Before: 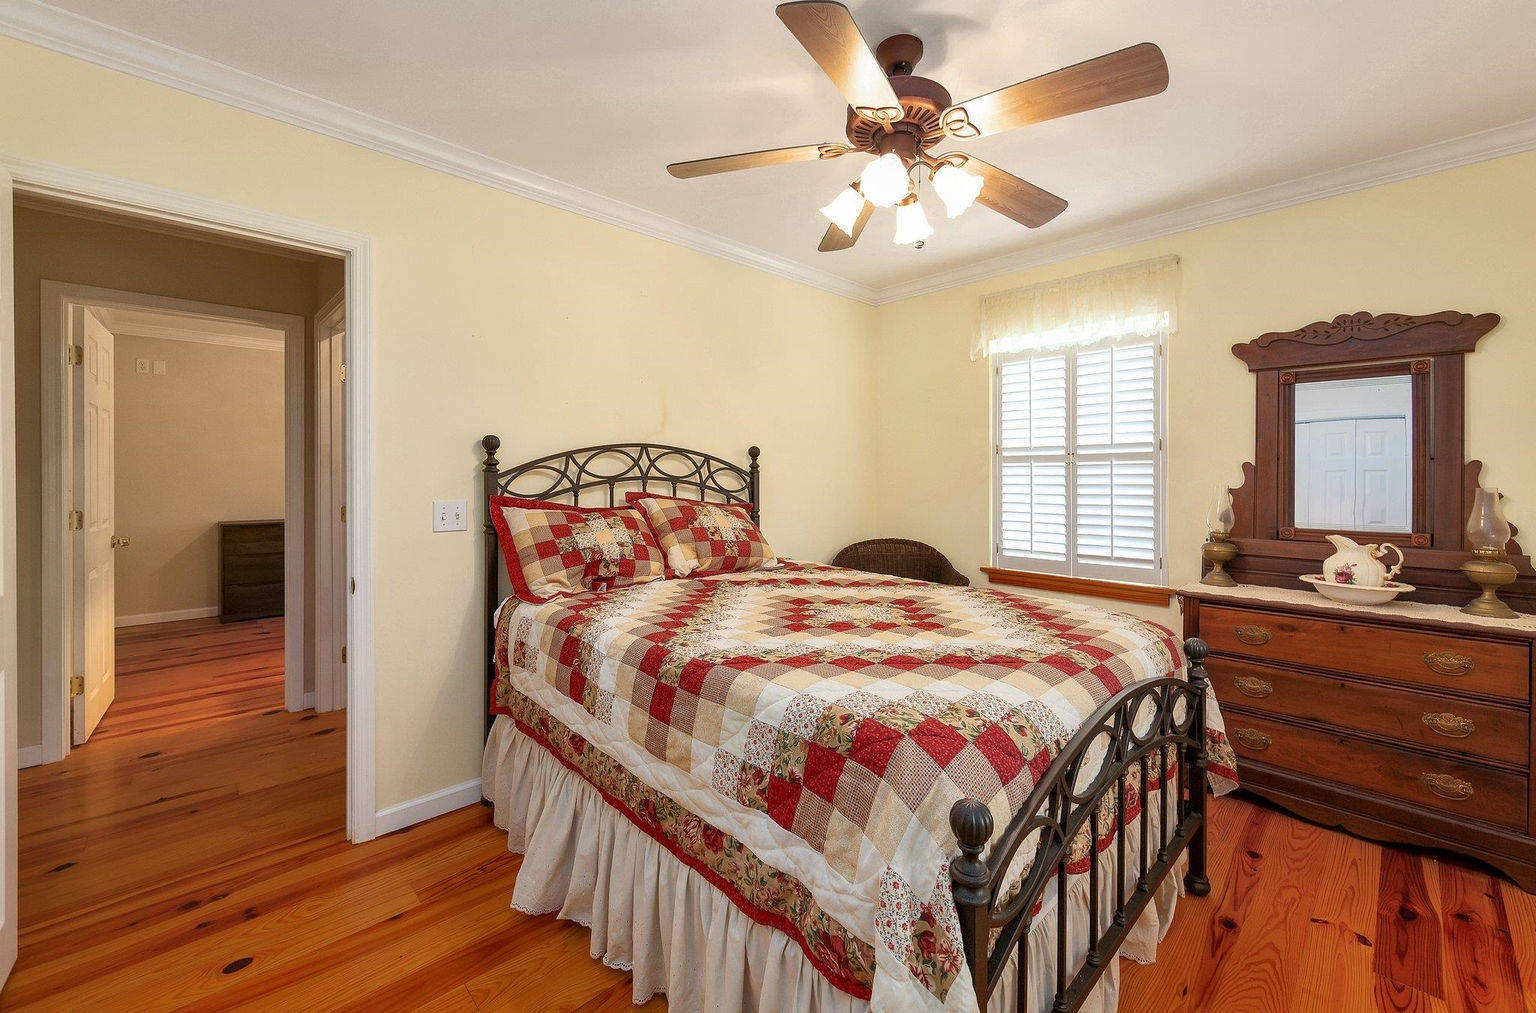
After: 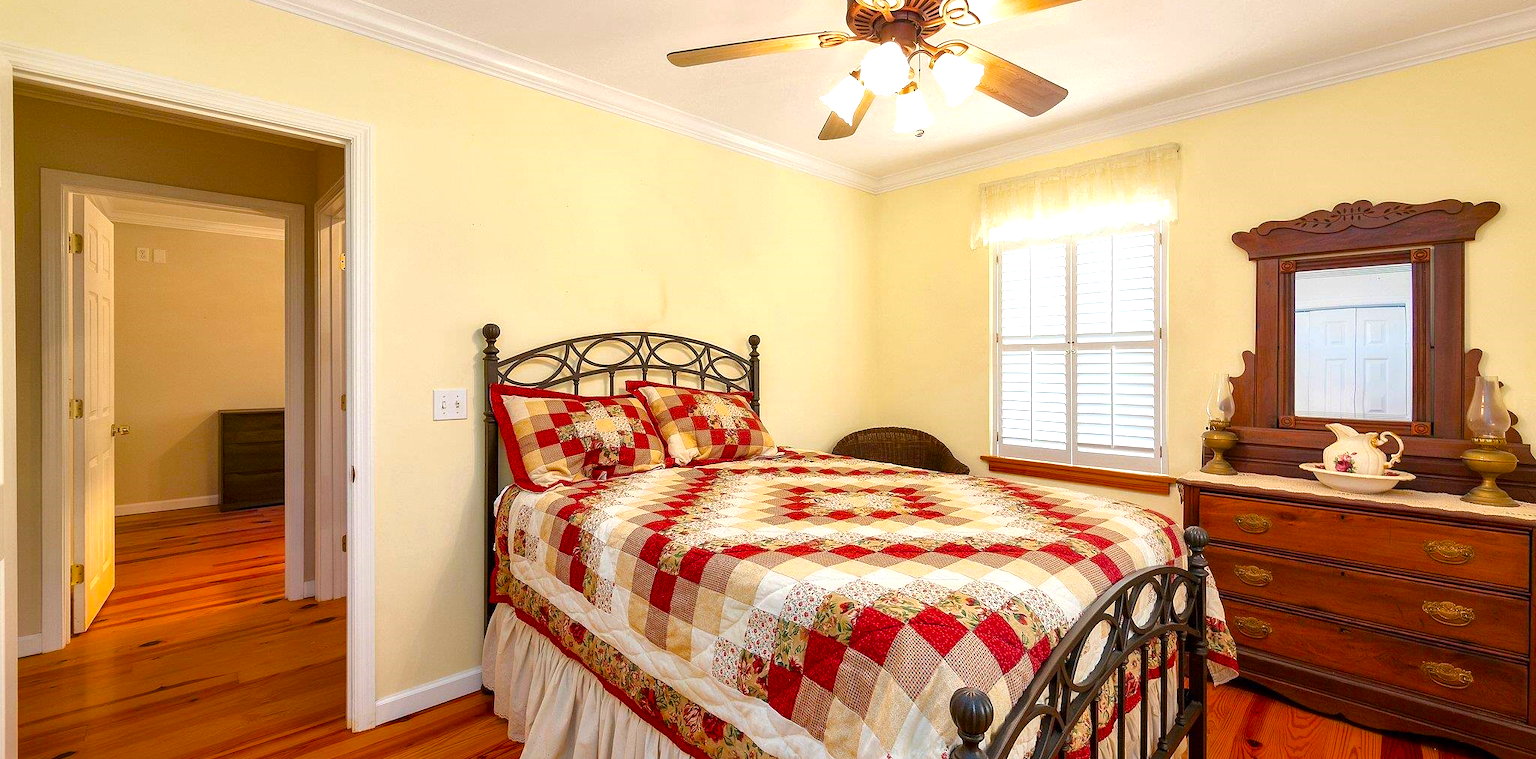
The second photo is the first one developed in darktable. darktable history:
color balance rgb: shadows lift › chroma 2.016%, shadows lift › hue 248.74°, linear chroma grading › global chroma 8.706%, perceptual saturation grading › global saturation 30.013%, perceptual brilliance grading › mid-tones 9.156%, perceptual brilliance grading › shadows 14.964%
exposure: exposure 0.492 EV, compensate highlight preservation false
contrast brightness saturation: brightness -0.094
crop: top 11.042%, bottom 13.961%
